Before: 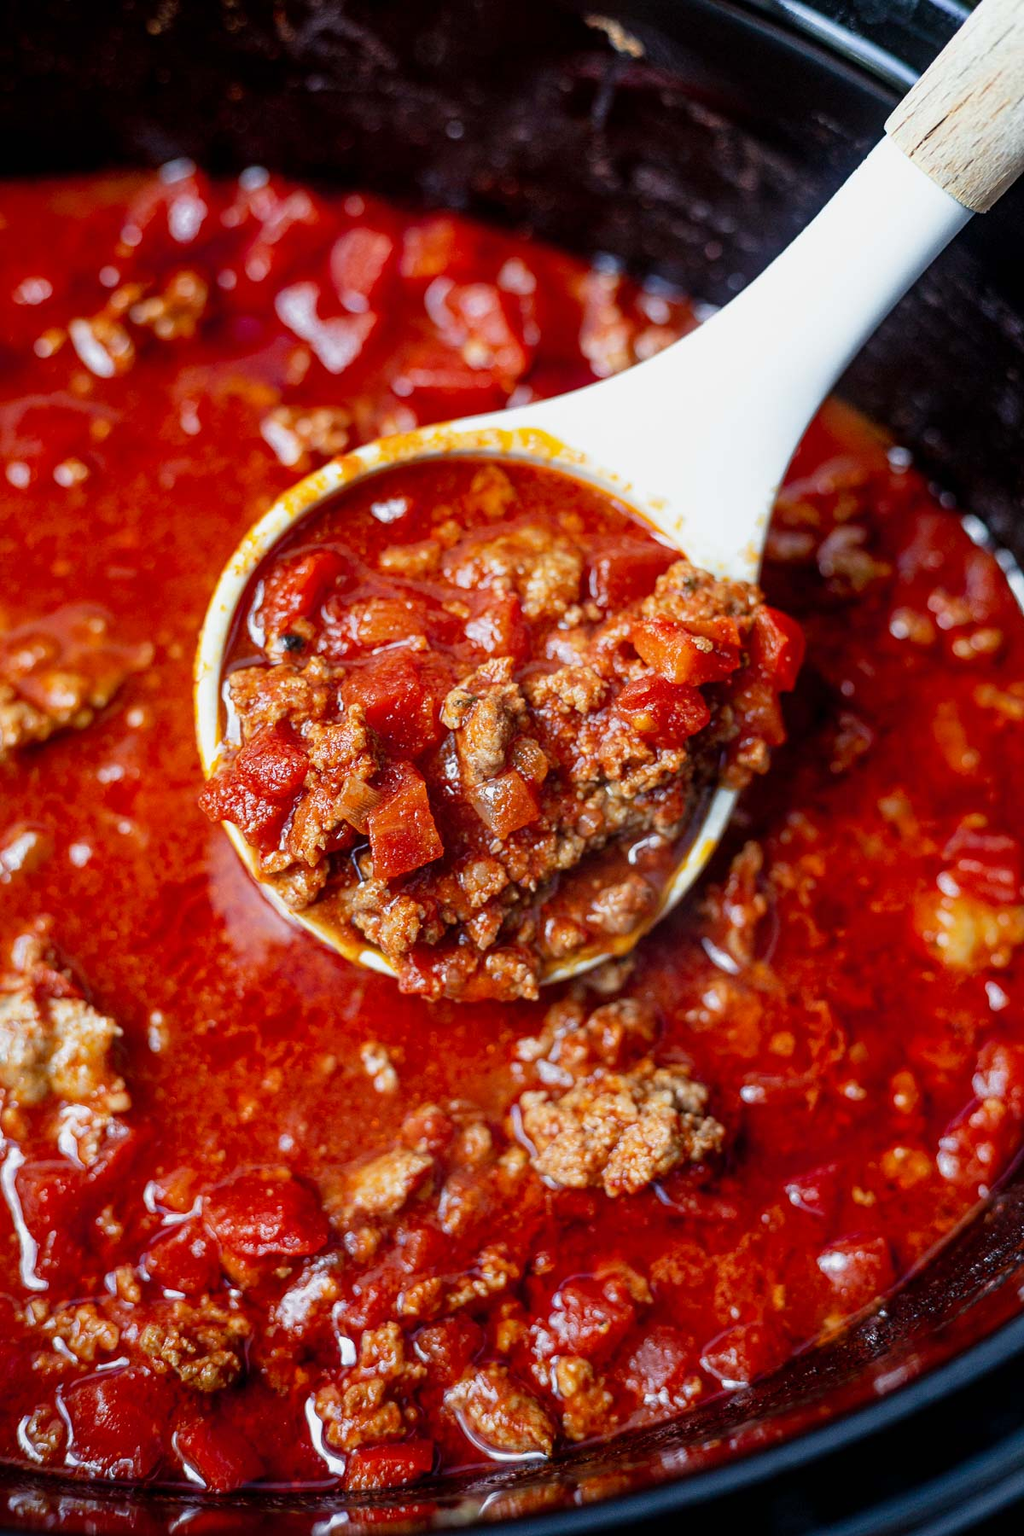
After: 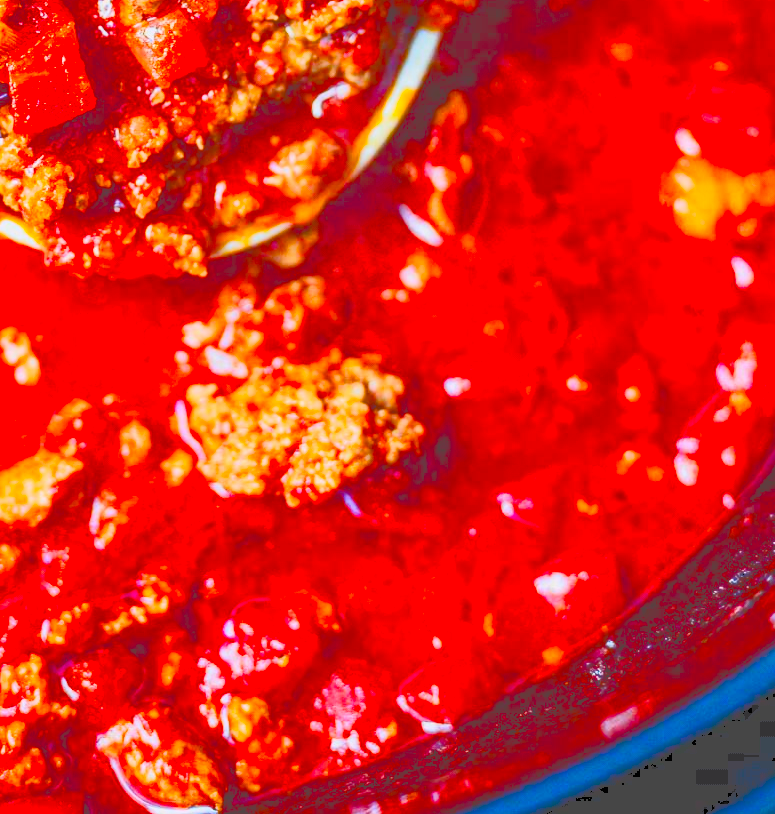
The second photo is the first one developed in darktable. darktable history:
crop and rotate: left 35.334%, top 49.775%, bottom 4.961%
color balance rgb: shadows lift › luminance -20.267%, power › hue 312.21°, highlights gain › luminance 17.877%, perceptual saturation grading › global saturation 0.709%, perceptual saturation grading › mid-tones 6.179%, perceptual saturation grading › shadows 71.836%, contrast -19.6%
contrast brightness saturation: contrast 0.204, brightness 0.191, saturation 0.816
tone curve: curves: ch0 [(0, 0) (0.003, 0.299) (0.011, 0.299) (0.025, 0.299) (0.044, 0.299) (0.069, 0.3) (0.1, 0.306) (0.136, 0.316) (0.177, 0.326) (0.224, 0.338) (0.277, 0.366) (0.335, 0.406) (0.399, 0.462) (0.468, 0.533) (0.543, 0.607) (0.623, 0.7) (0.709, 0.775) (0.801, 0.843) (0.898, 0.903) (1, 1)], color space Lab, independent channels, preserve colors none
